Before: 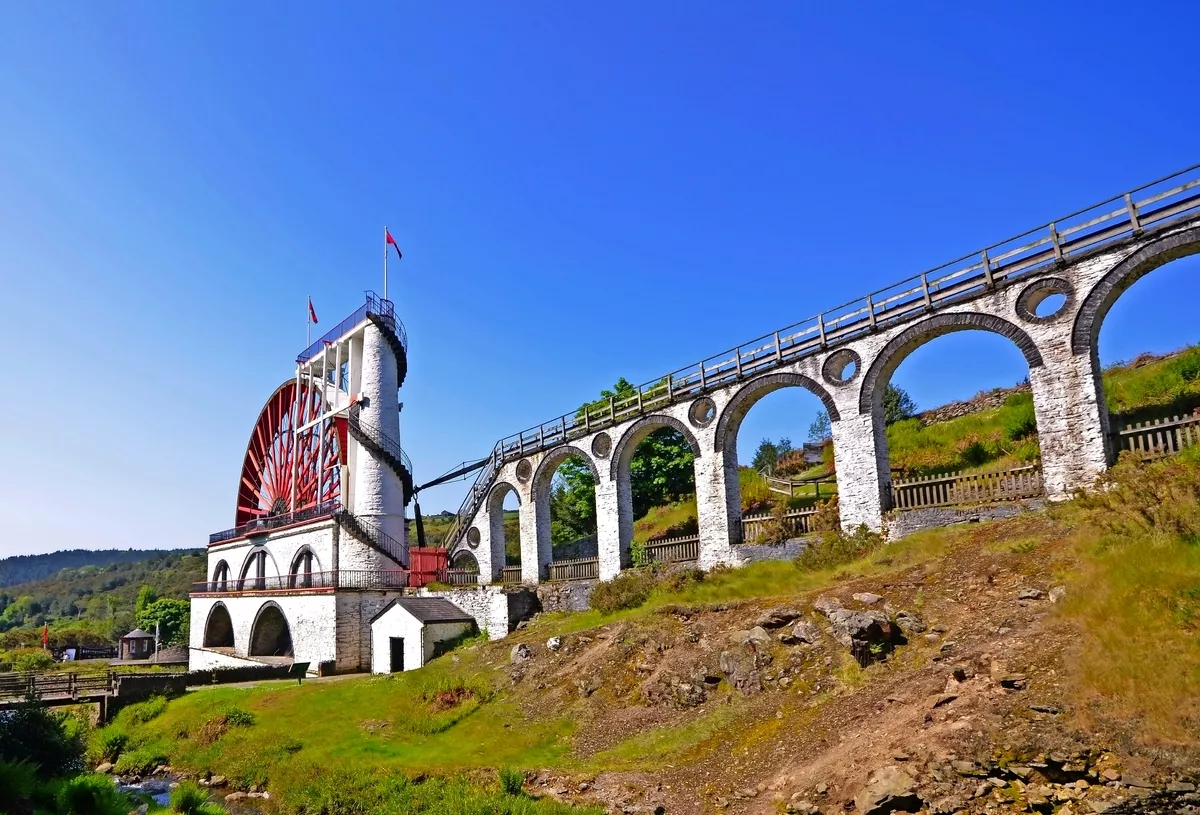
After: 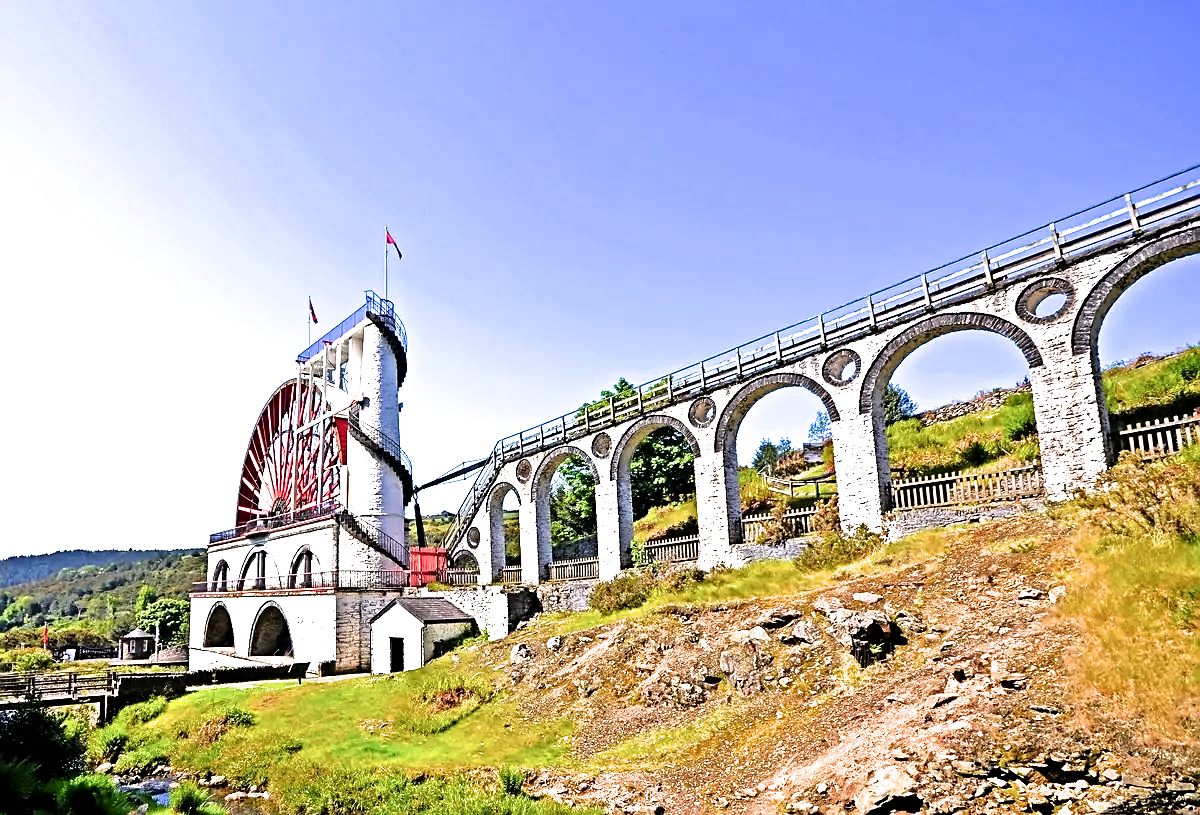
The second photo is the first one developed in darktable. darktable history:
sharpen: on, module defaults
filmic rgb: black relative exposure -8.24 EV, white relative exposure 2.2 EV, threshold 3.04 EV, target white luminance 99.872%, hardness 7.12, latitude 74.61%, contrast 1.321, highlights saturation mix -2.72%, shadows ↔ highlights balance 29.95%, enable highlight reconstruction true
exposure: black level correction 0.001, exposure 1.118 EV, compensate highlight preservation false
